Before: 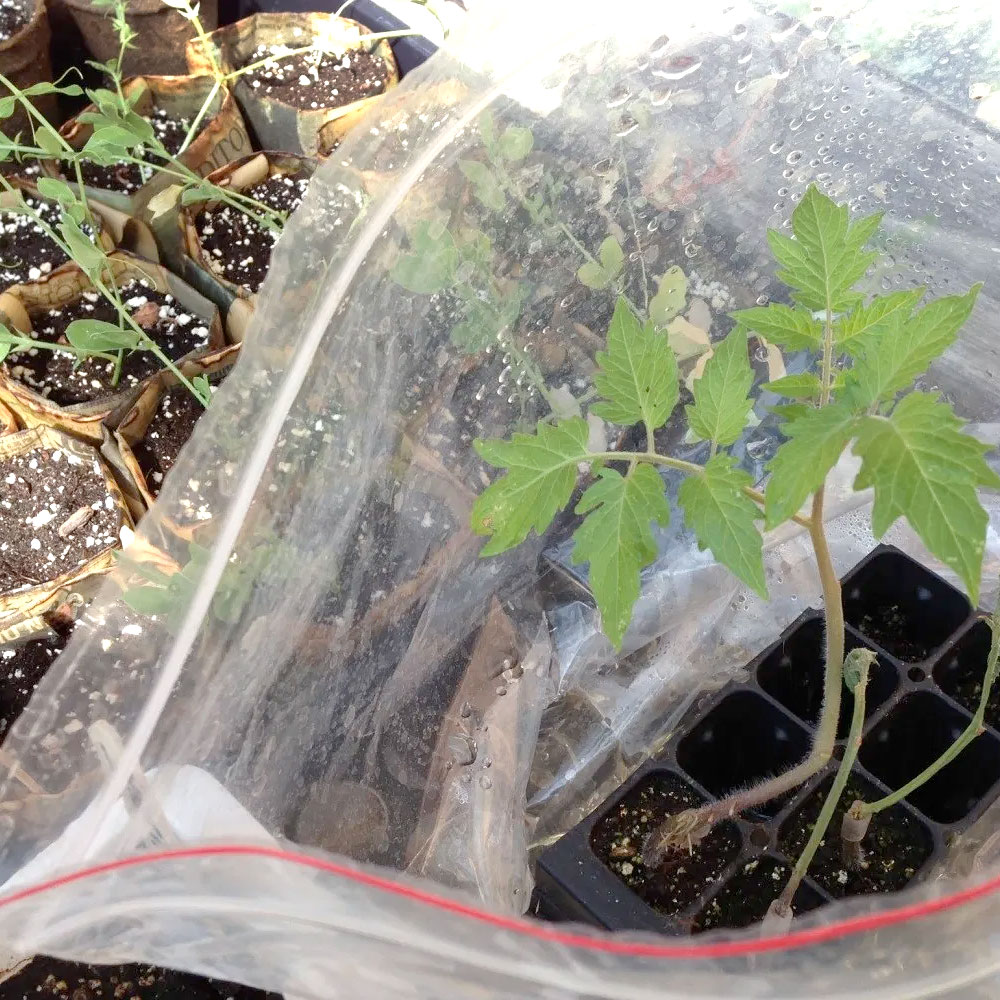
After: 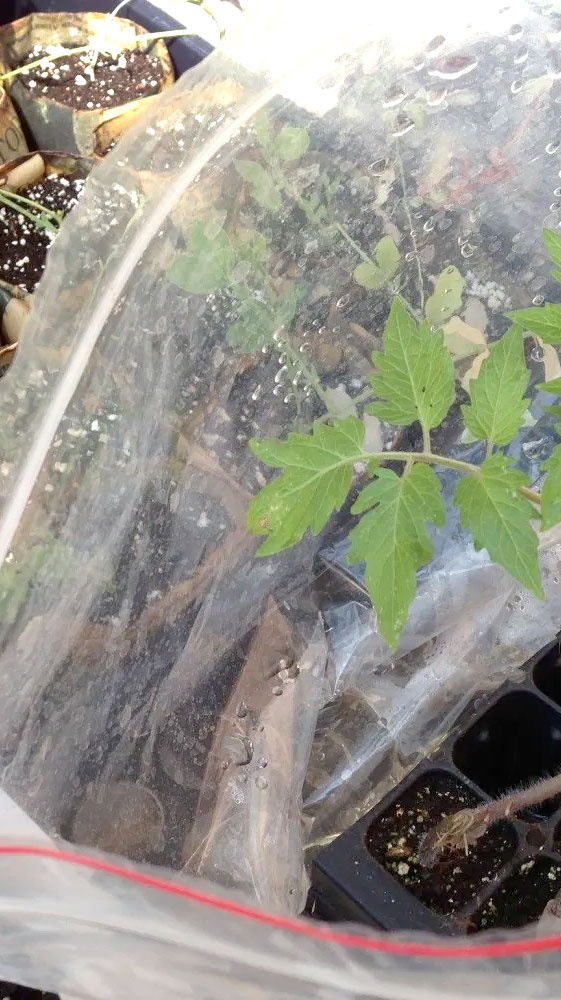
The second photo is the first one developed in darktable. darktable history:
crop and rotate: left 22.475%, right 21.401%
